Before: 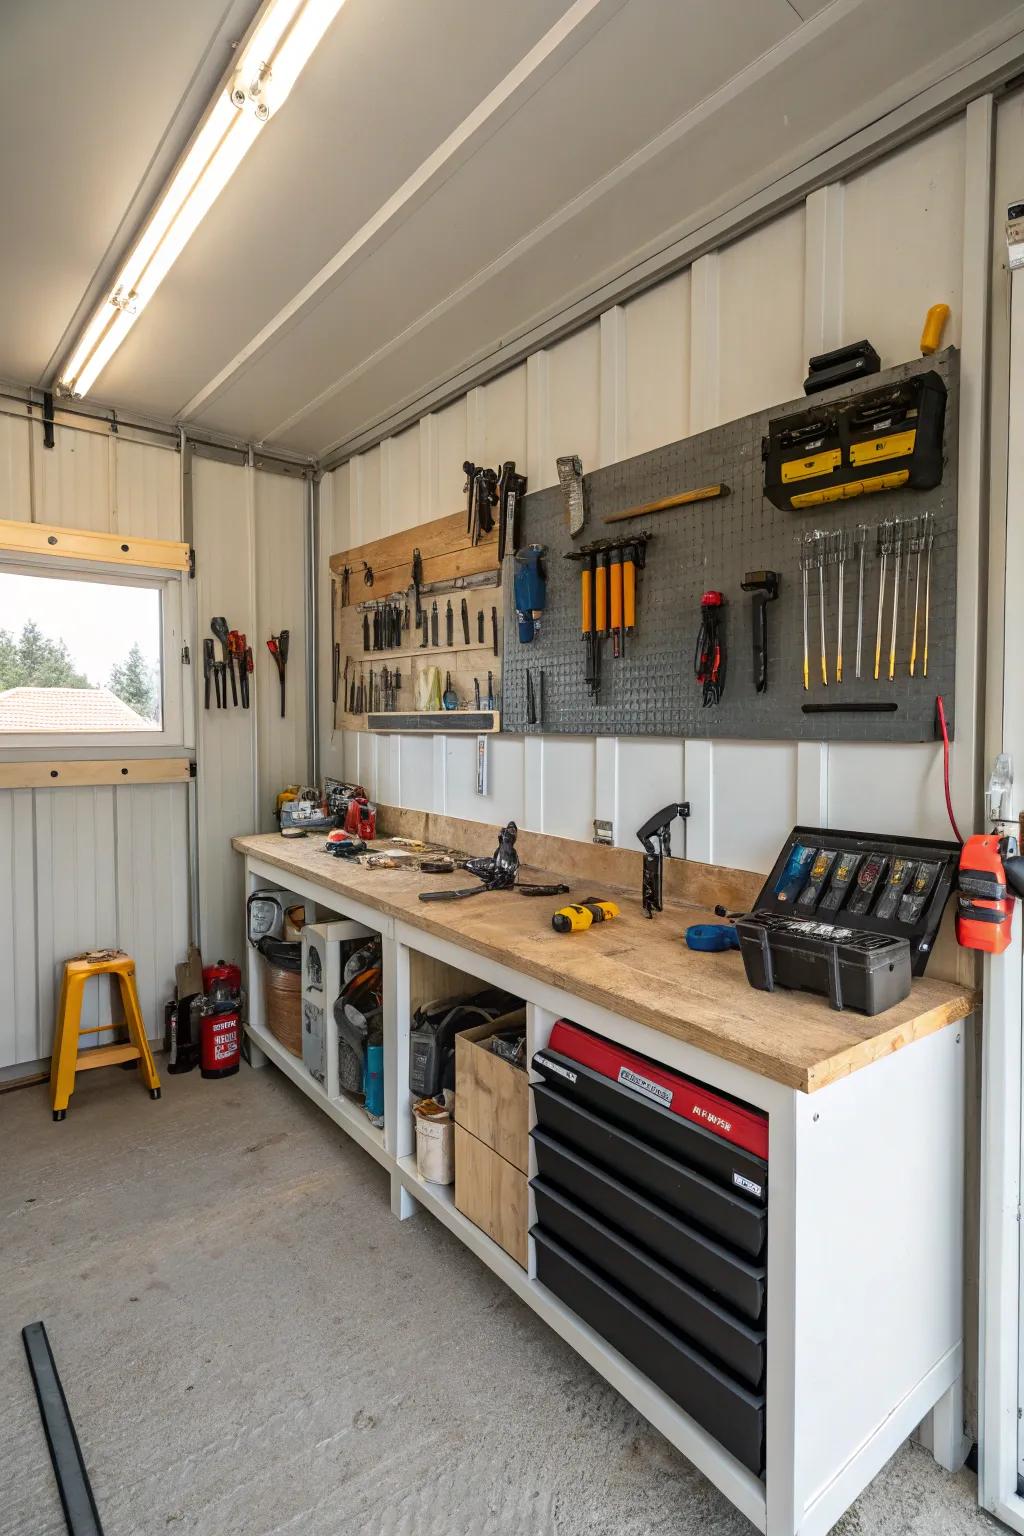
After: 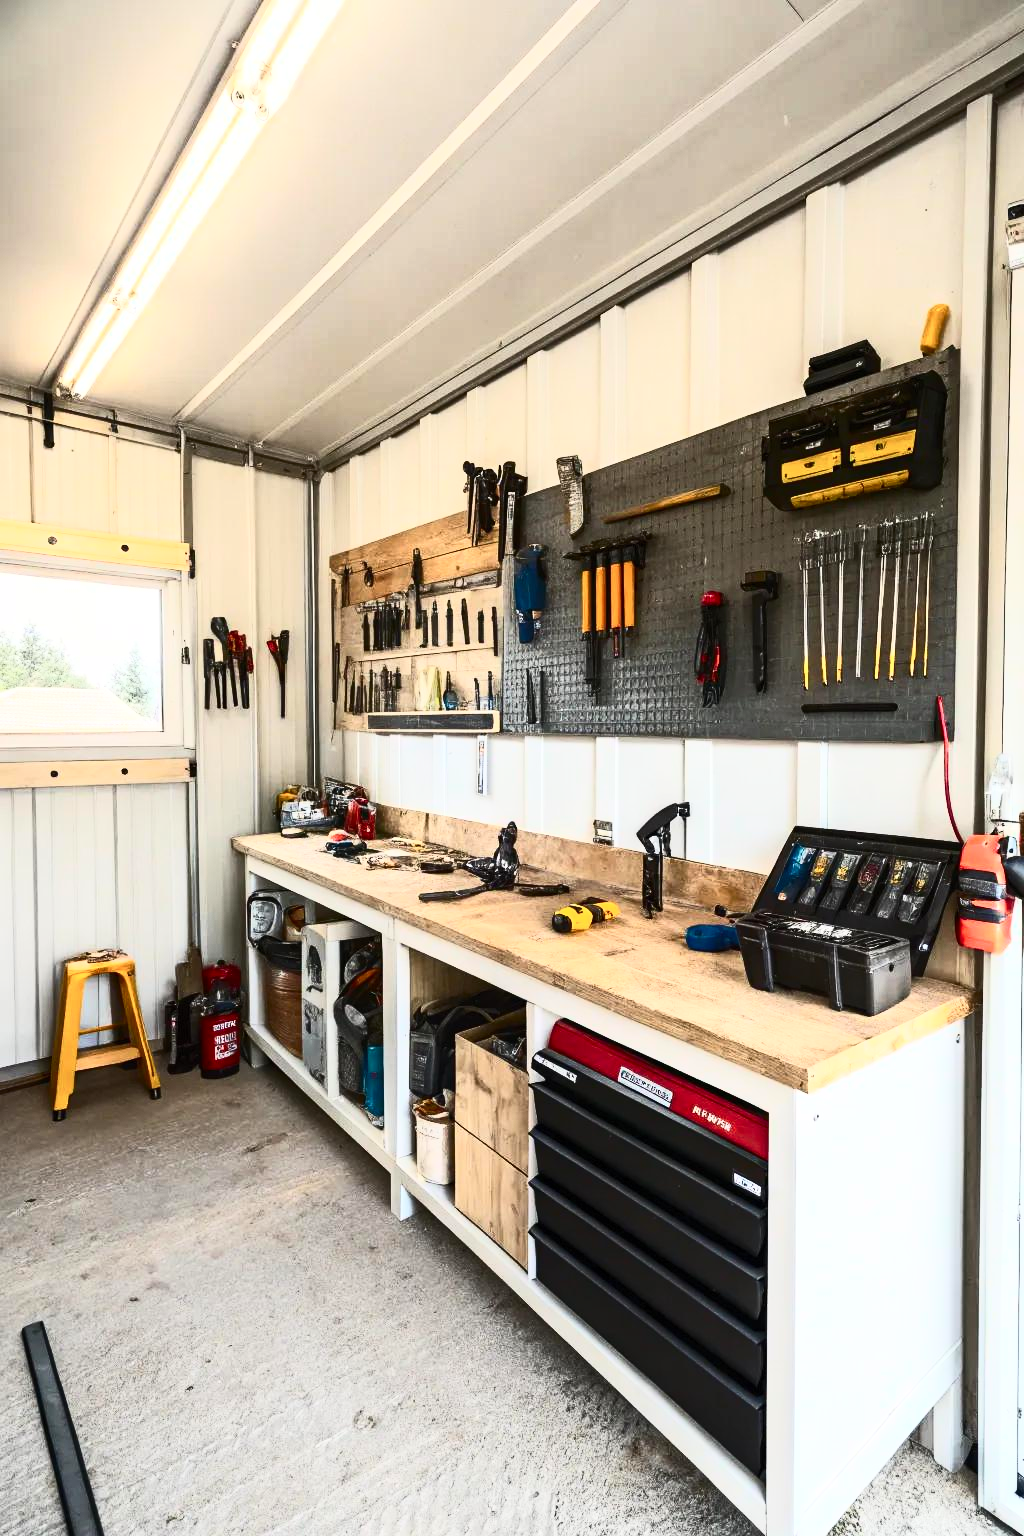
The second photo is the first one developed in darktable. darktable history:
tone equalizer: edges refinement/feathering 500, mask exposure compensation -1.57 EV, preserve details no
contrast brightness saturation: contrast 0.634, brightness 0.32, saturation 0.135
